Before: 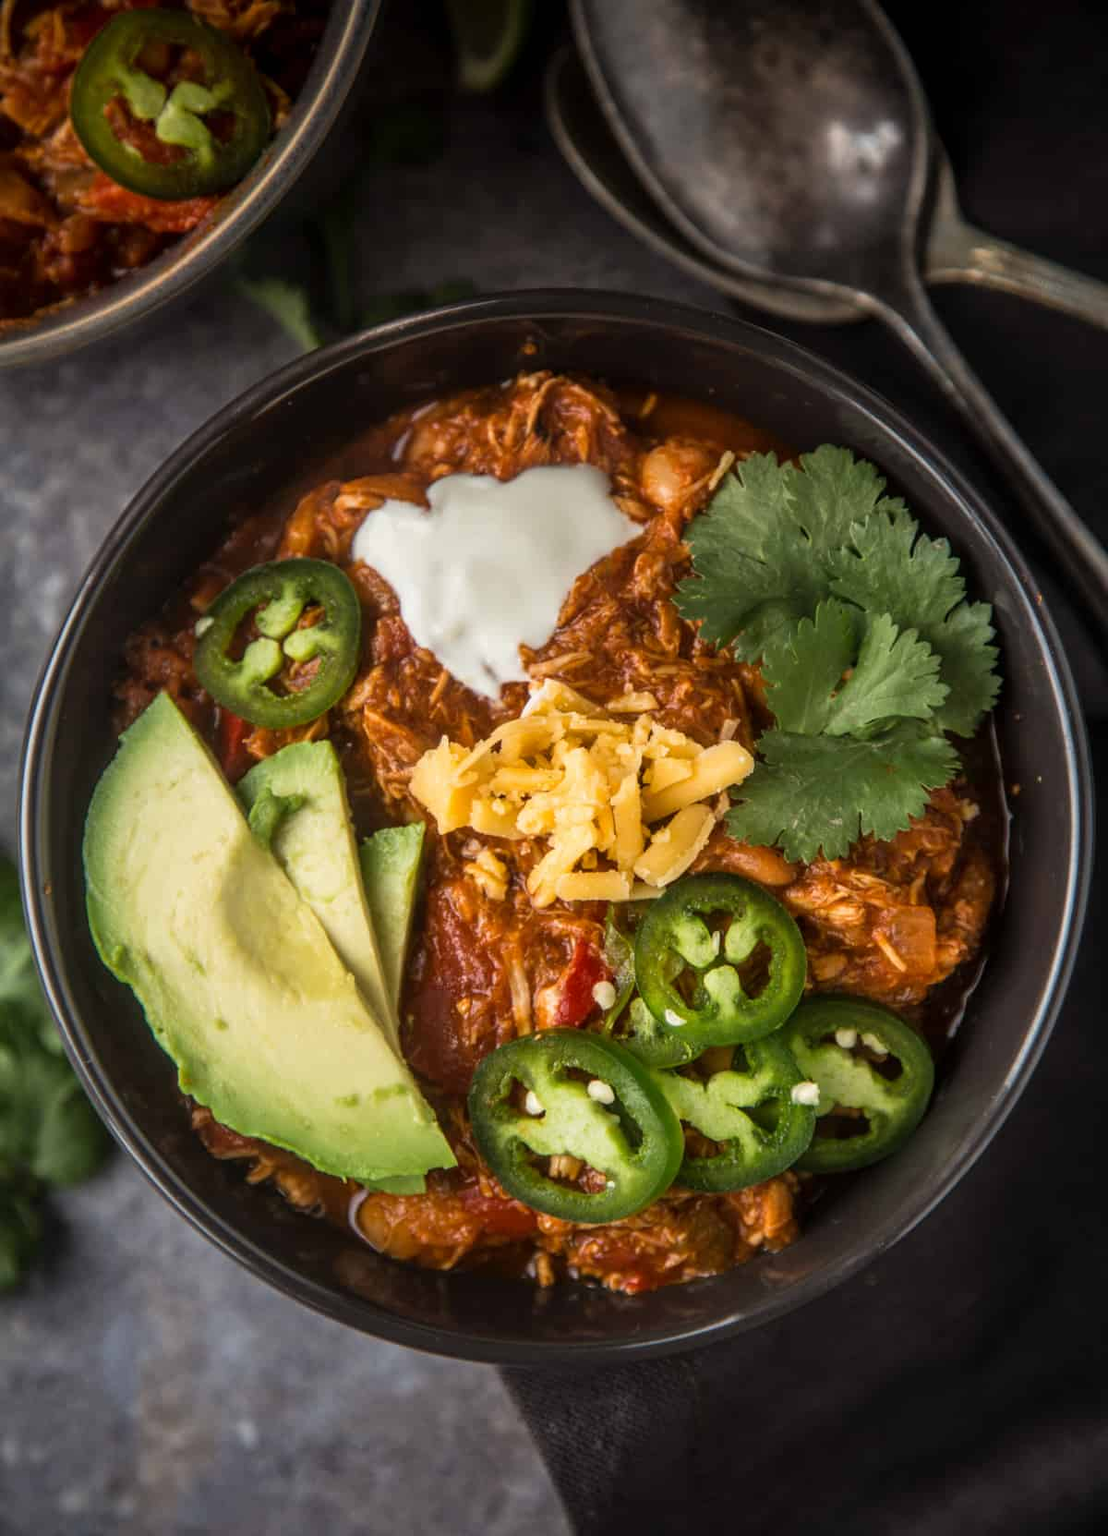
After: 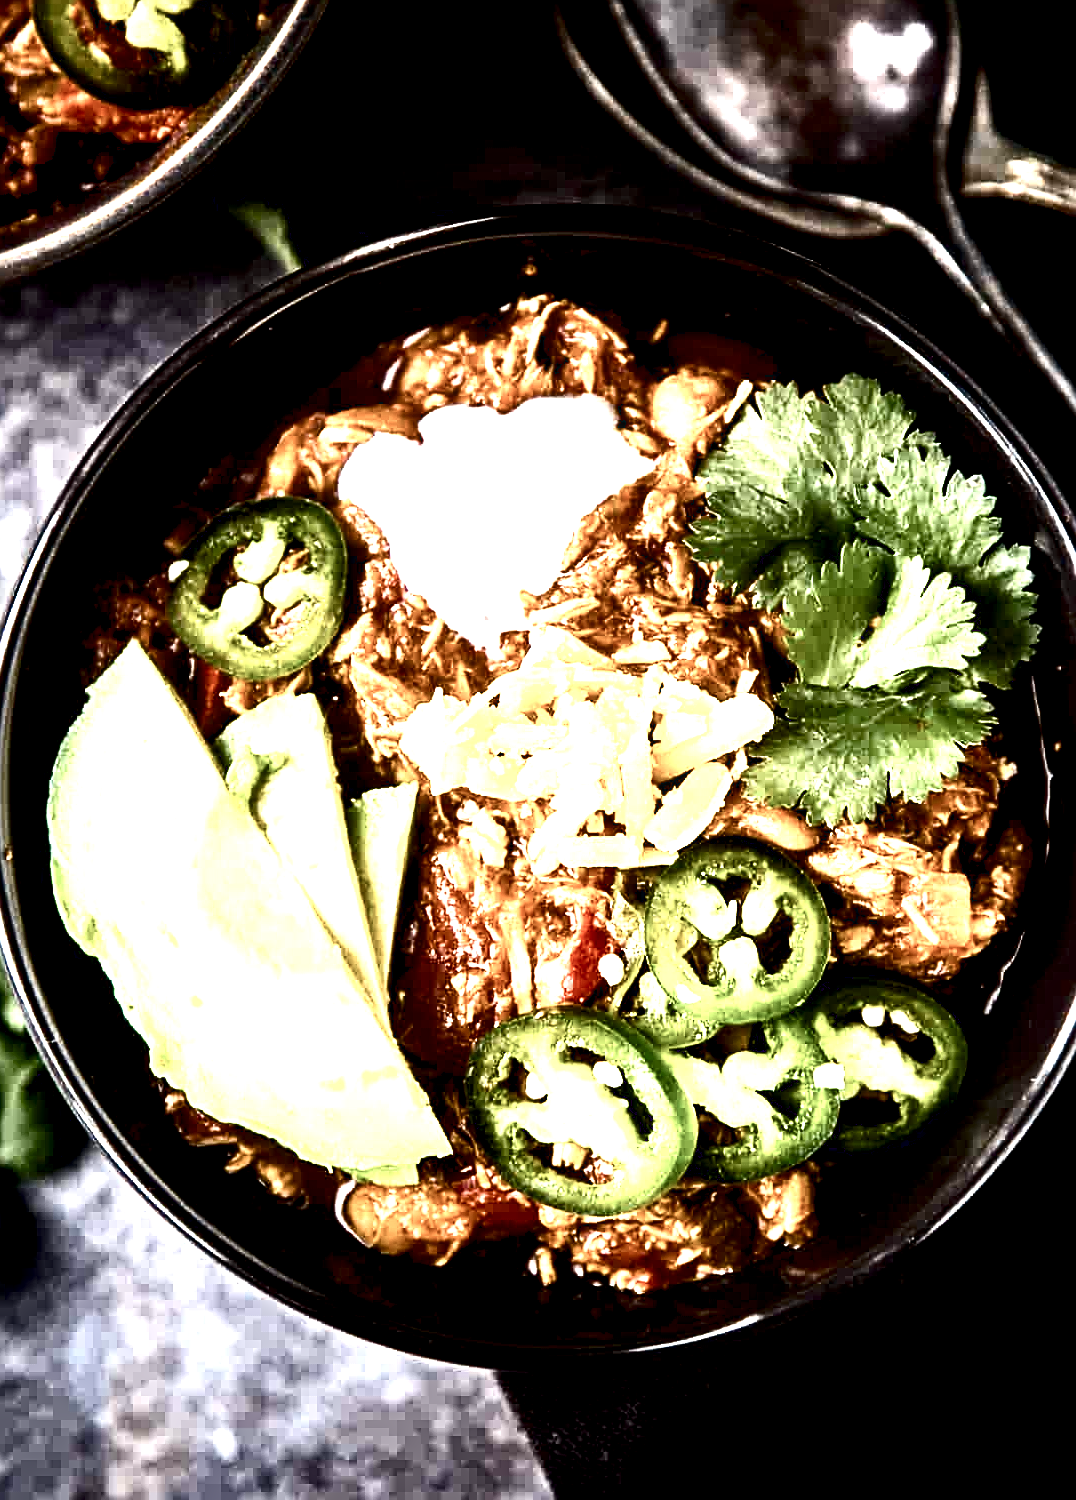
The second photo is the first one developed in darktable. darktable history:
tone curve: curves: ch0 [(0, 0) (0.541, 0.628) (0.906, 0.997)], color space Lab, independent channels, preserve colors none
exposure: black level correction 0.01, exposure 1 EV, compensate exposure bias true, compensate highlight preservation false
crop: left 3.585%, top 6.496%, right 6.722%, bottom 3.283%
haze removal: strength 0.294, distance 0.245, compatibility mode true, adaptive false
filmic rgb: black relative exposure -7.65 EV, white relative exposure 4.56 EV, hardness 3.61
contrast brightness saturation: contrast 0.513, saturation -0.087
local contrast: highlights 181%, shadows 123%, detail 140%, midtone range 0.257
sharpen: on, module defaults
